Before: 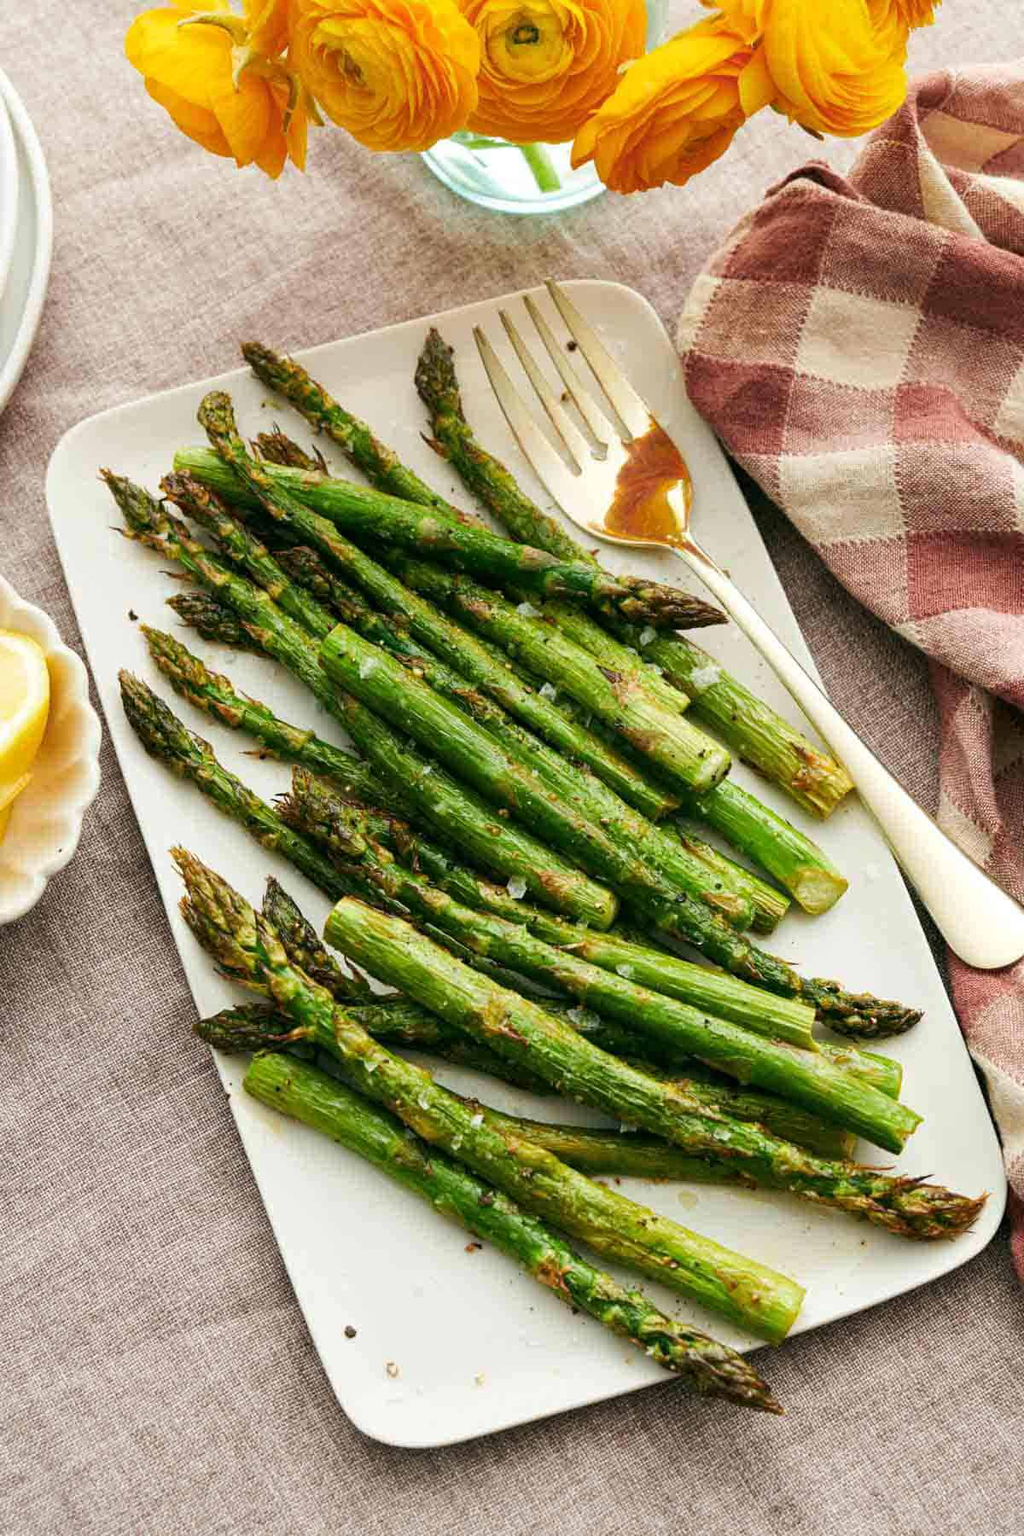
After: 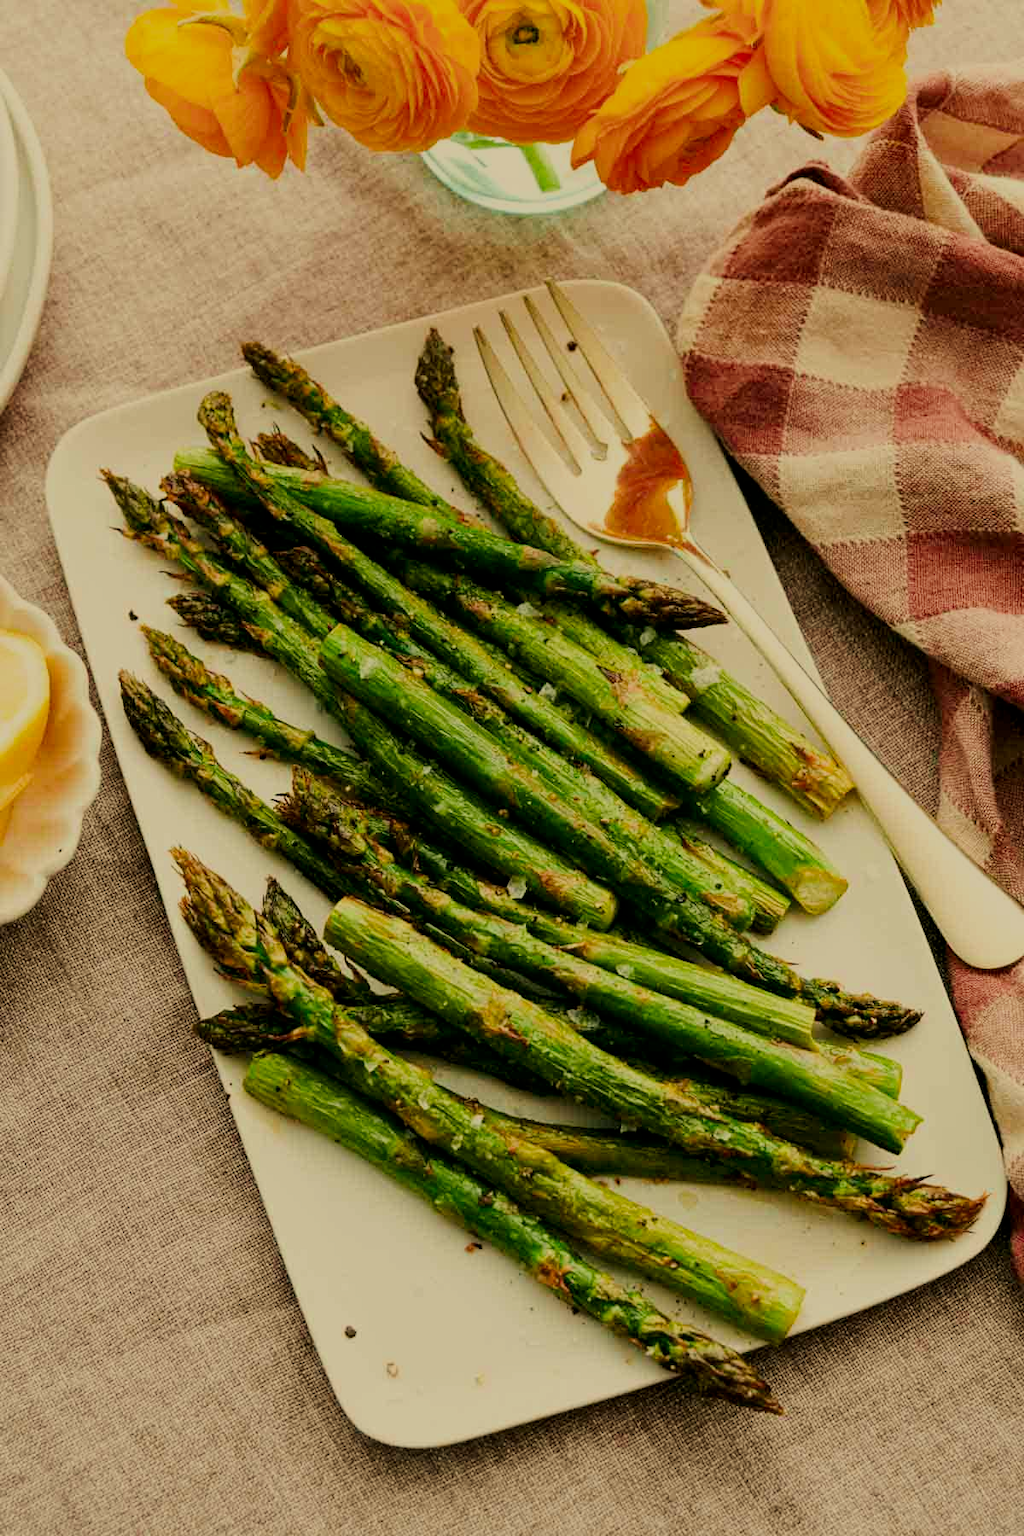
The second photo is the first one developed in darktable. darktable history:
white balance: red 1.08, blue 0.791
contrast brightness saturation: contrast 0.07, brightness -0.13, saturation 0.06
filmic rgb: black relative exposure -7.15 EV, white relative exposure 5.36 EV, hardness 3.02
